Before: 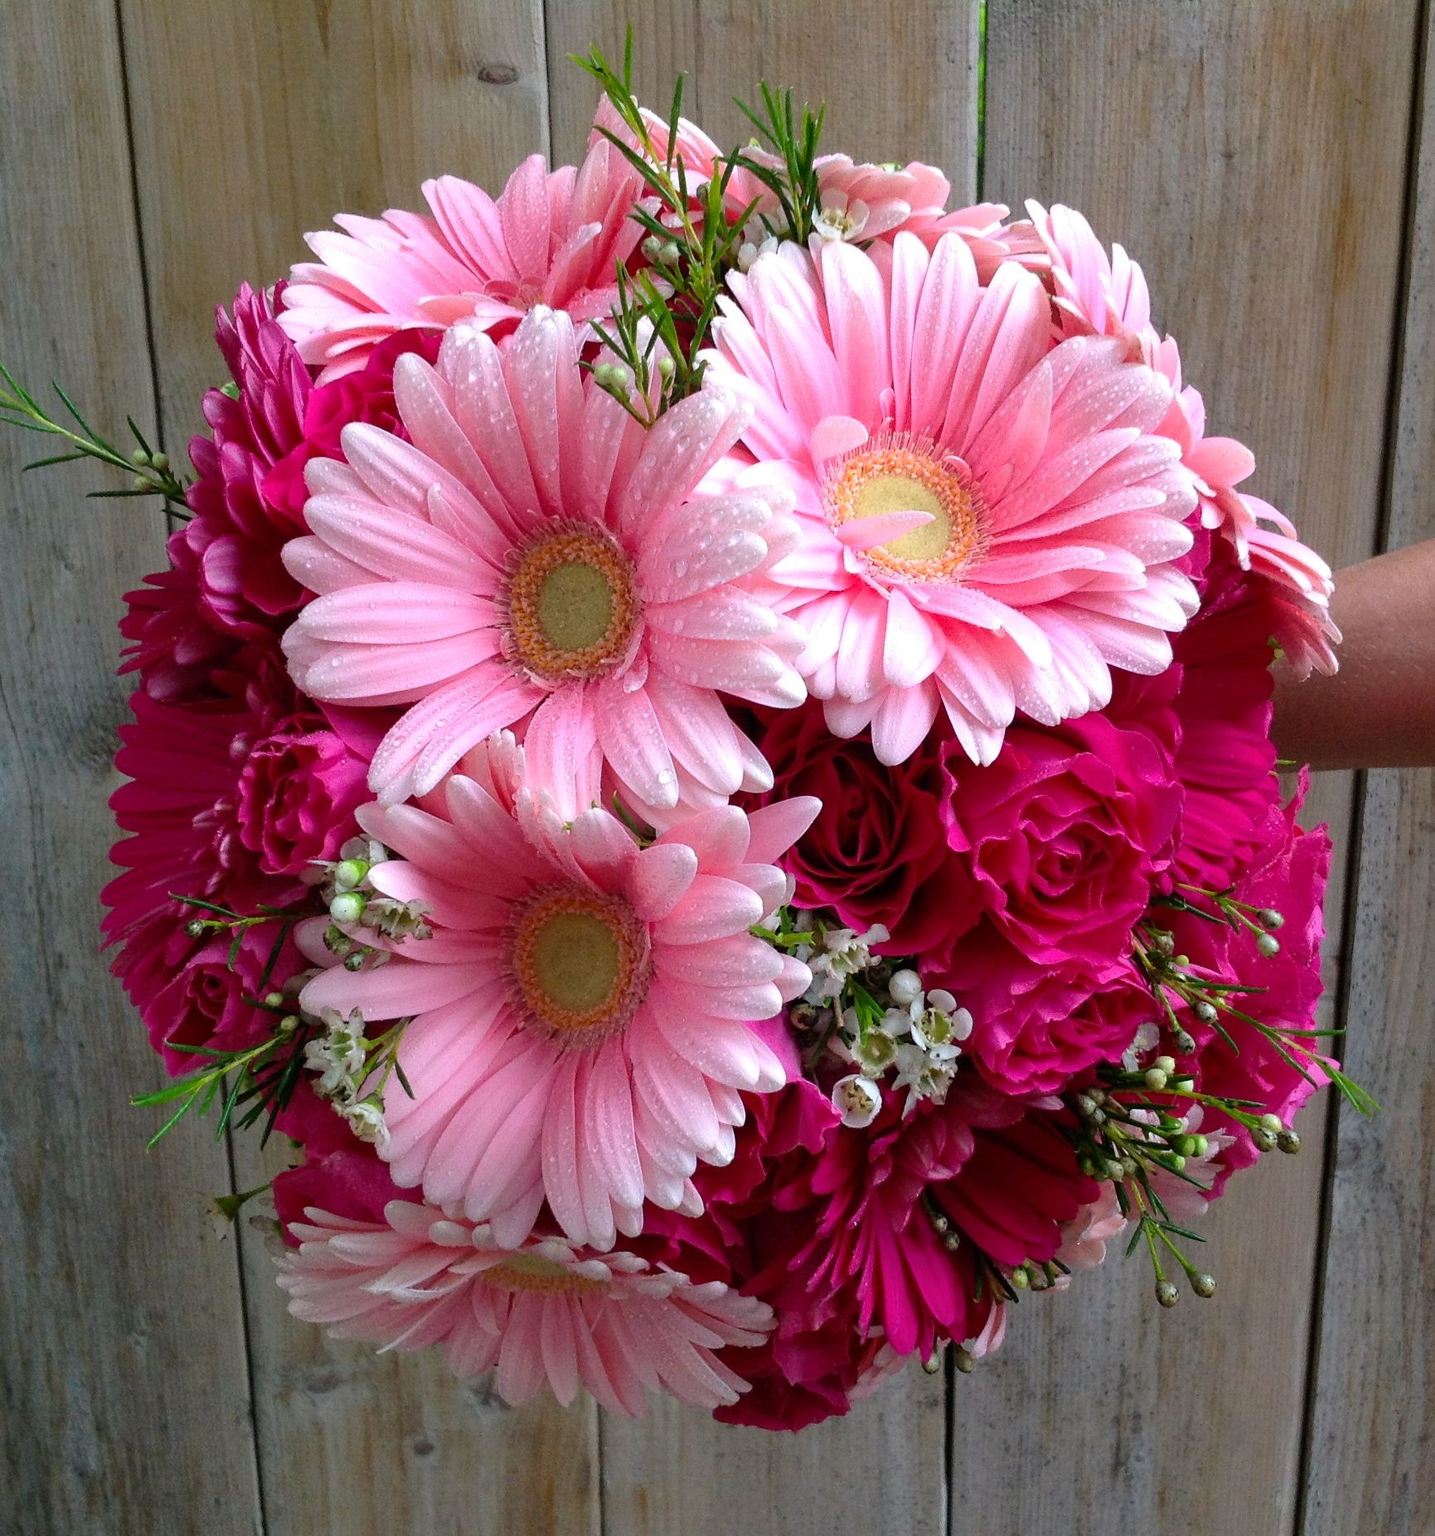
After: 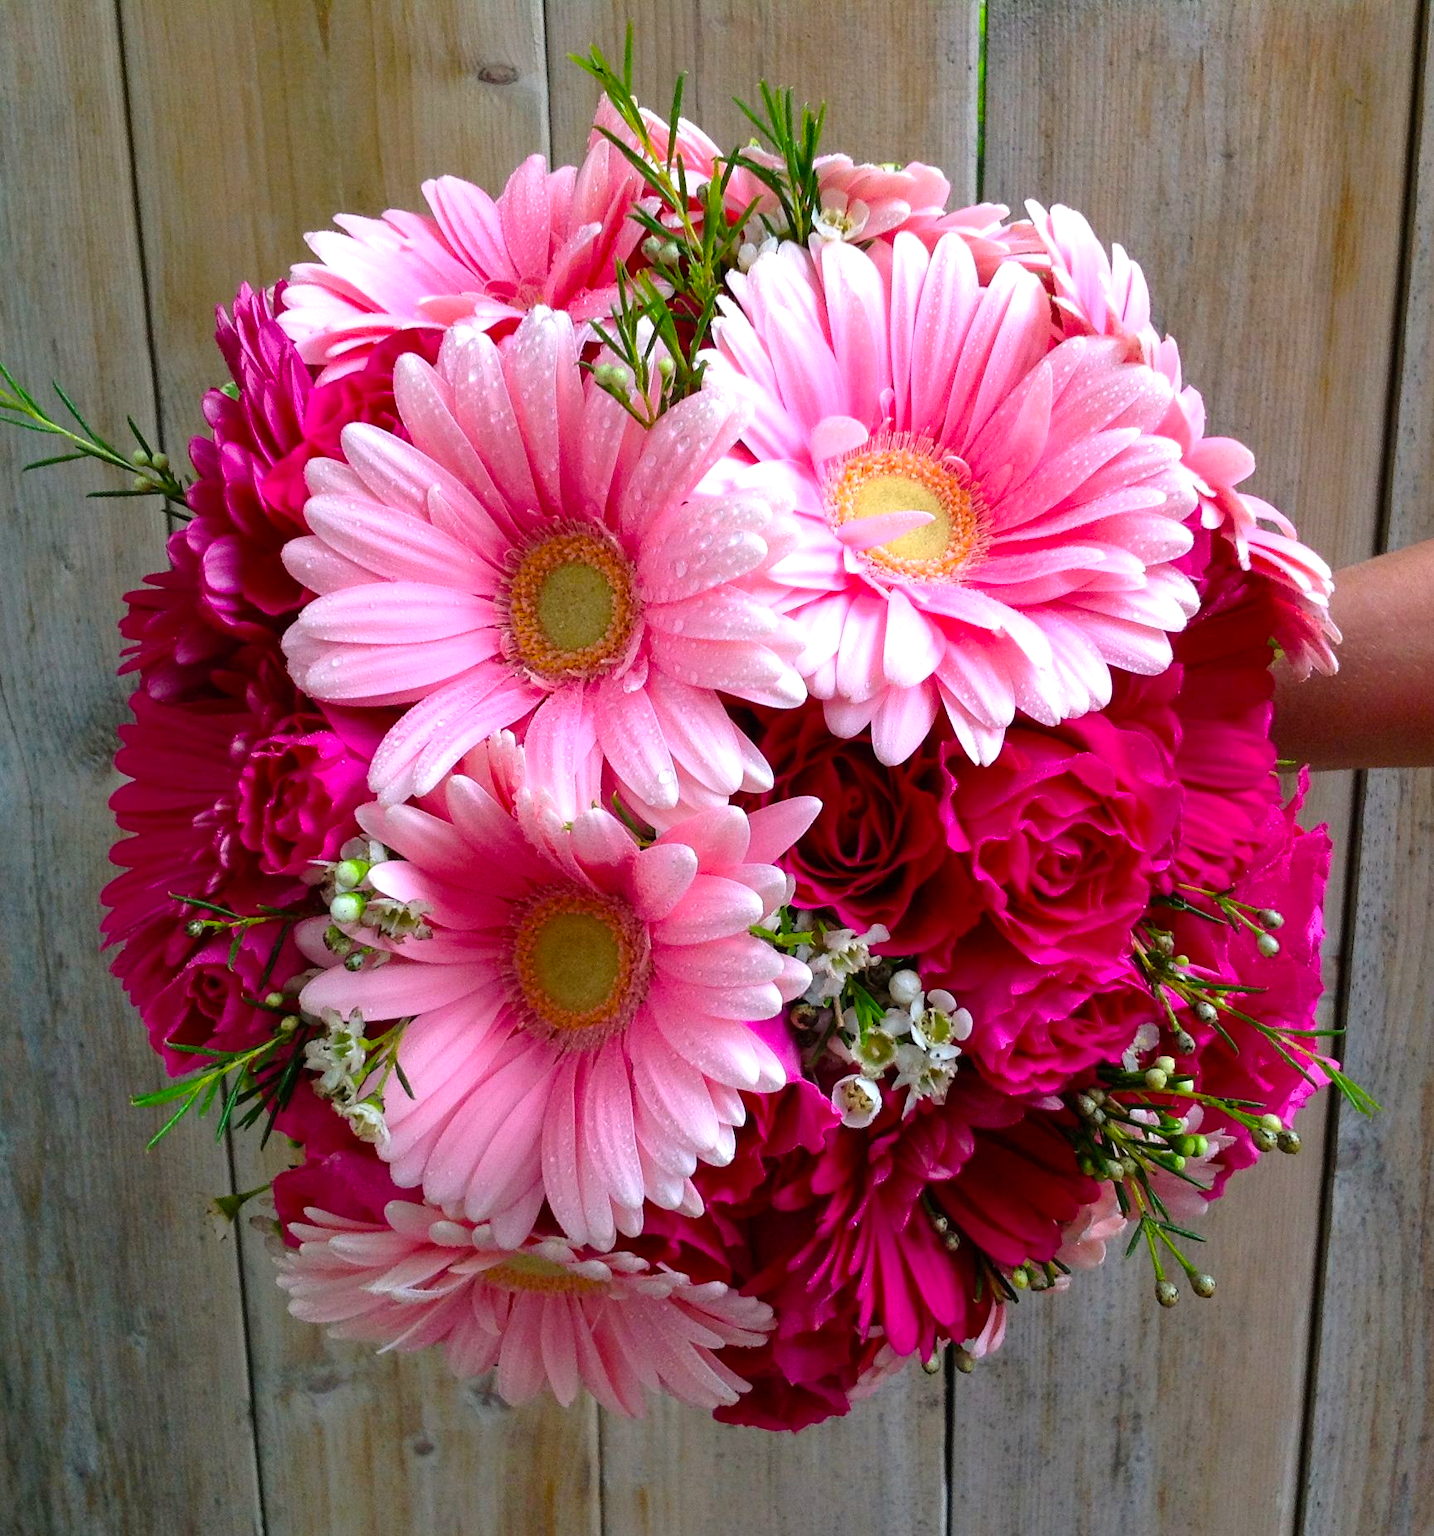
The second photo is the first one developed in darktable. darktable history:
exposure: exposure 0.2 EV, compensate highlight preservation false
color balance rgb: linear chroma grading › global chroma 8.33%, perceptual saturation grading › global saturation 18.52%, global vibrance 7.87%
